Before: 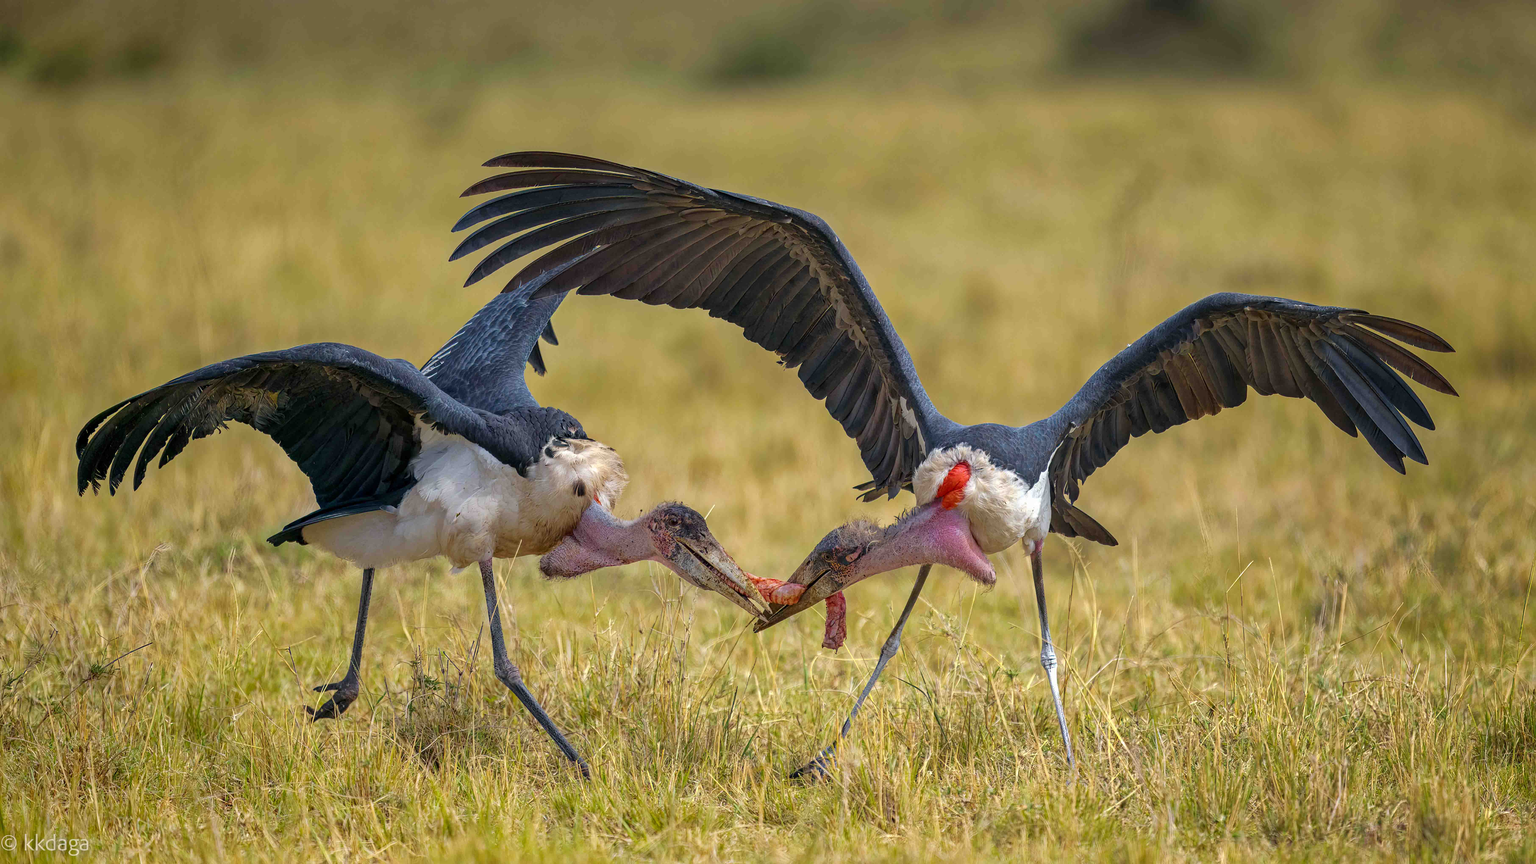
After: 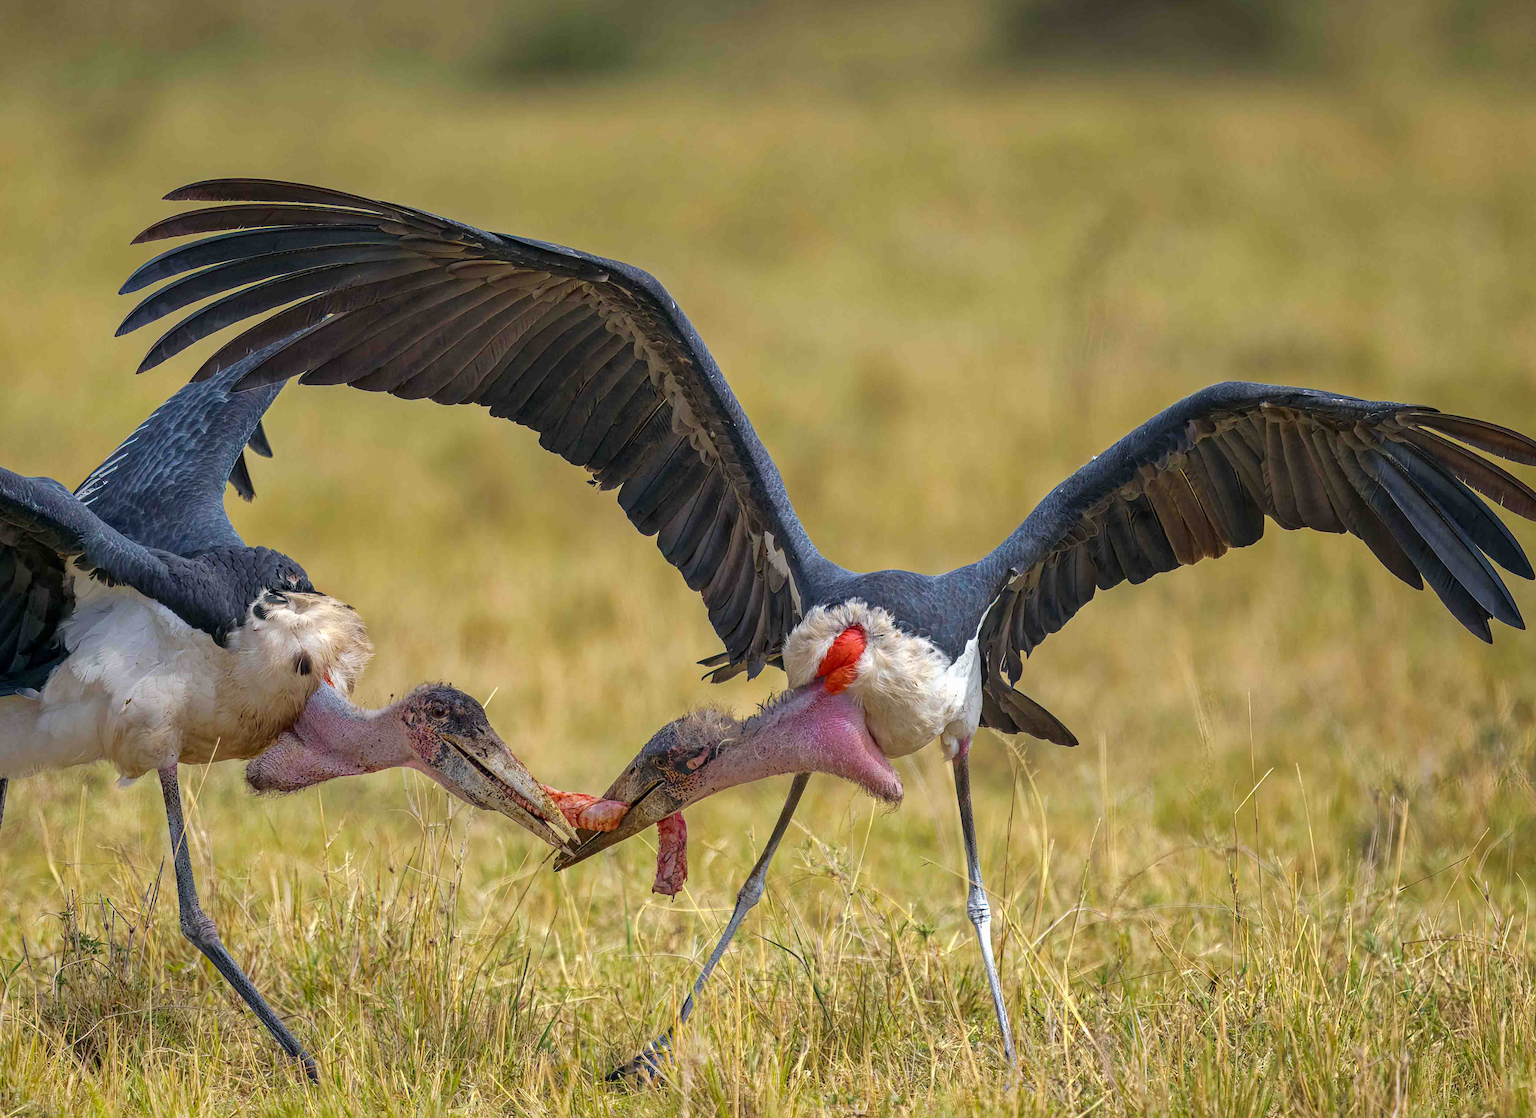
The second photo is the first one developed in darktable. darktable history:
crop and rotate: left 24.049%, top 3.233%, right 6.491%, bottom 6.807%
